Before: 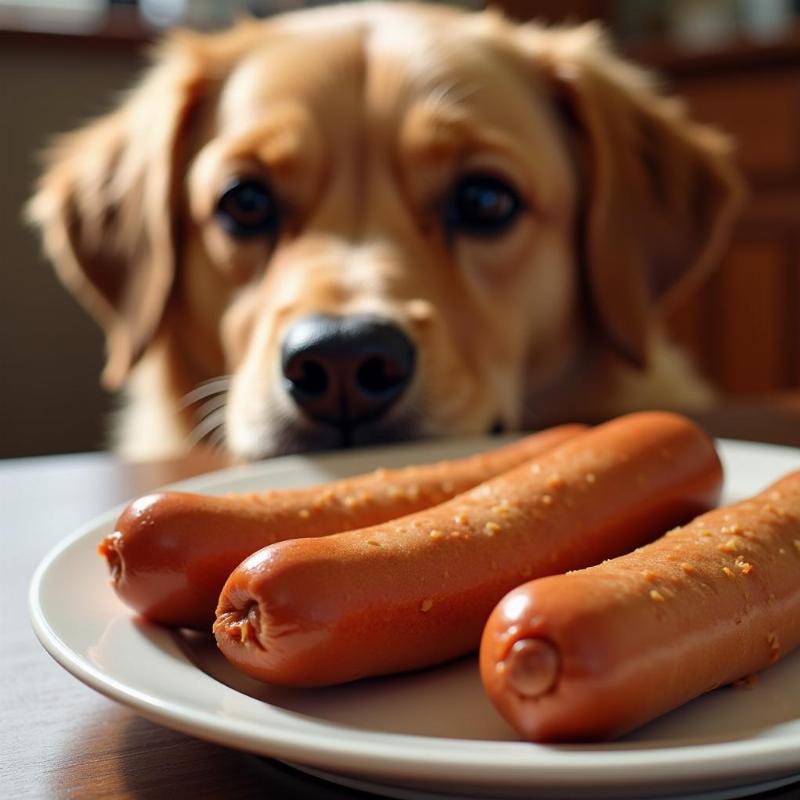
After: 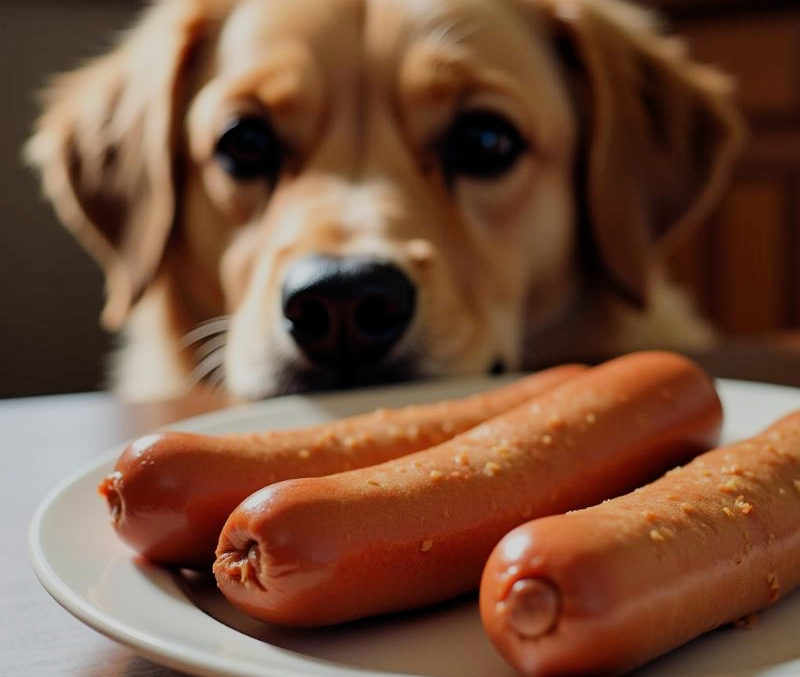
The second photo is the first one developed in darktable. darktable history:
crop: top 7.603%, bottom 7.768%
filmic rgb: black relative exposure -7.65 EV, white relative exposure 4.56 EV, threshold 2.98 EV, hardness 3.61, enable highlight reconstruction true
